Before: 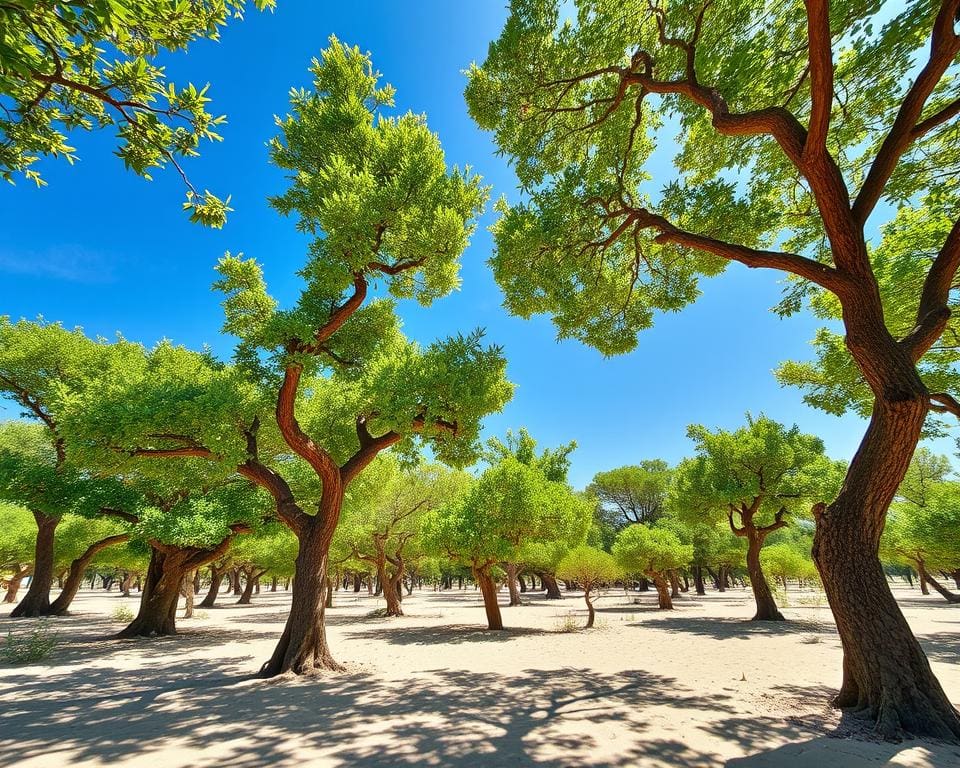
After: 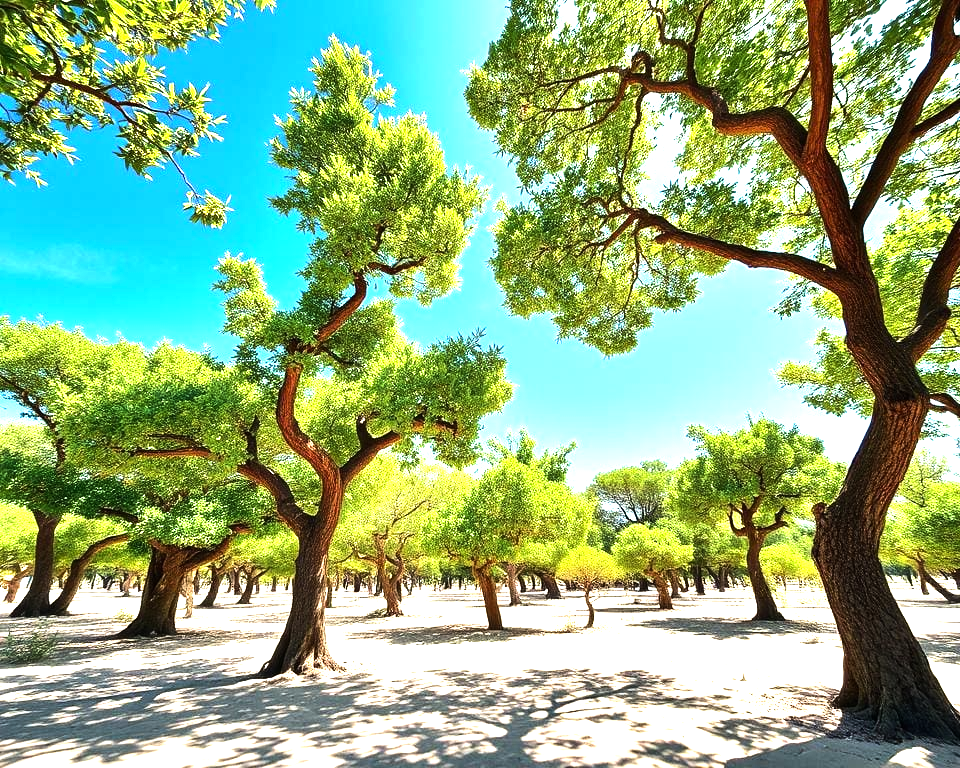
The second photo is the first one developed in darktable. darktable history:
exposure: exposure 0.6 EV, compensate highlight preservation false
tone equalizer: -8 EV -1.08 EV, -7 EV -1.01 EV, -6 EV -0.867 EV, -5 EV -0.578 EV, -3 EV 0.578 EV, -2 EV 0.867 EV, -1 EV 1.01 EV, +0 EV 1.08 EV, edges refinement/feathering 500, mask exposure compensation -1.57 EV, preserve details no
